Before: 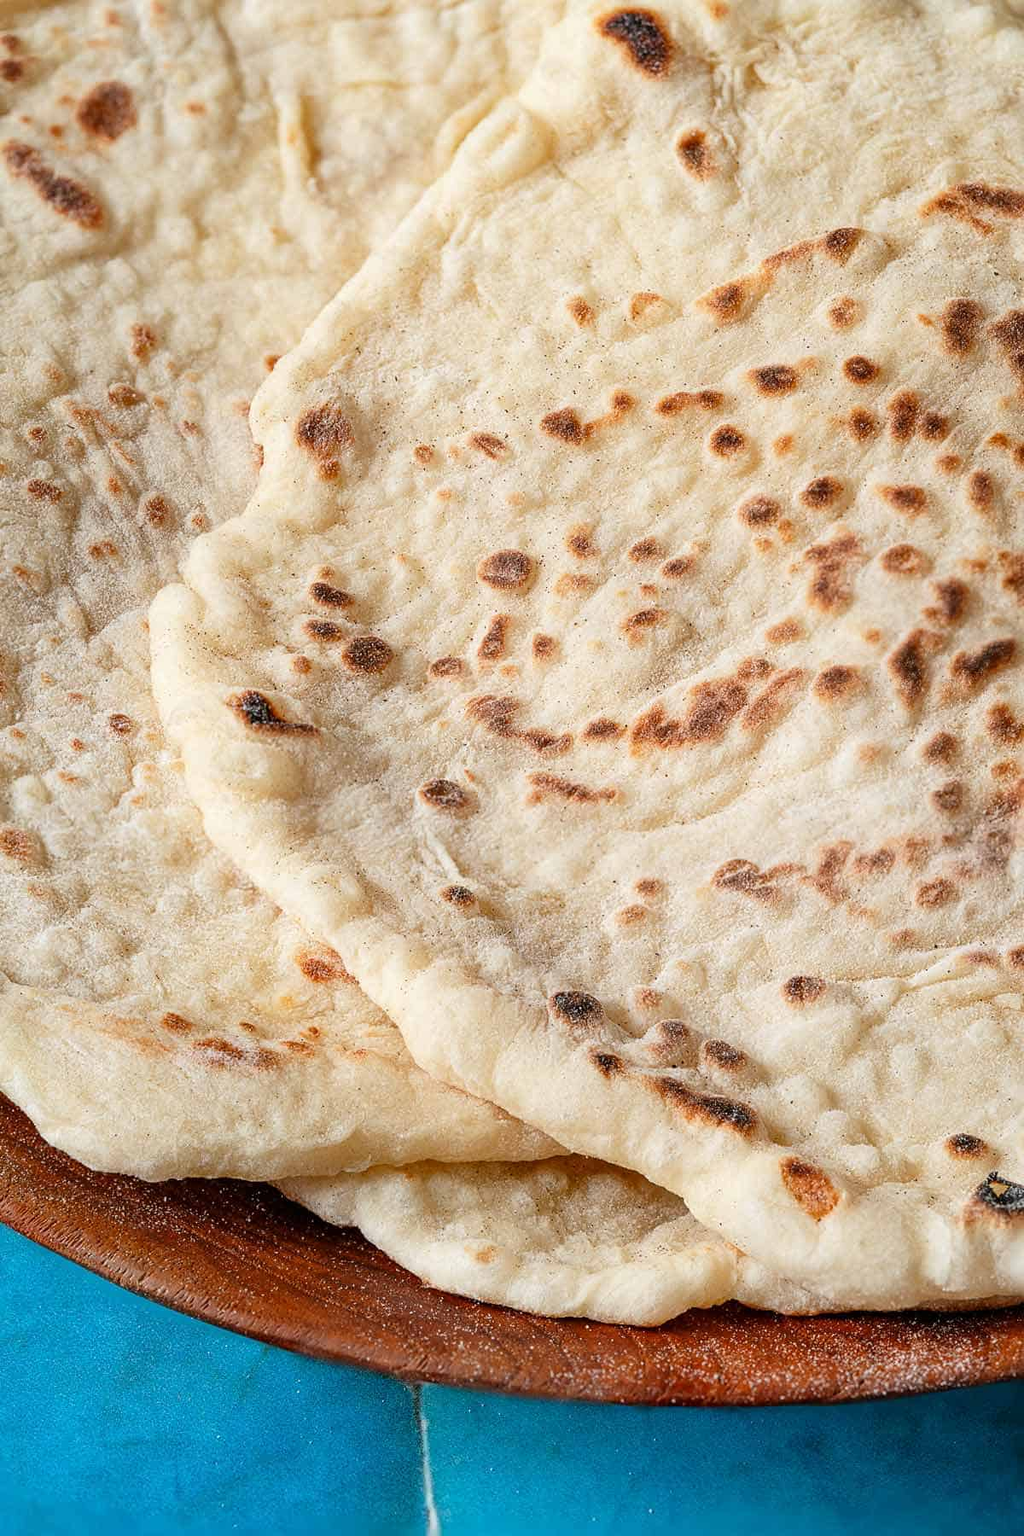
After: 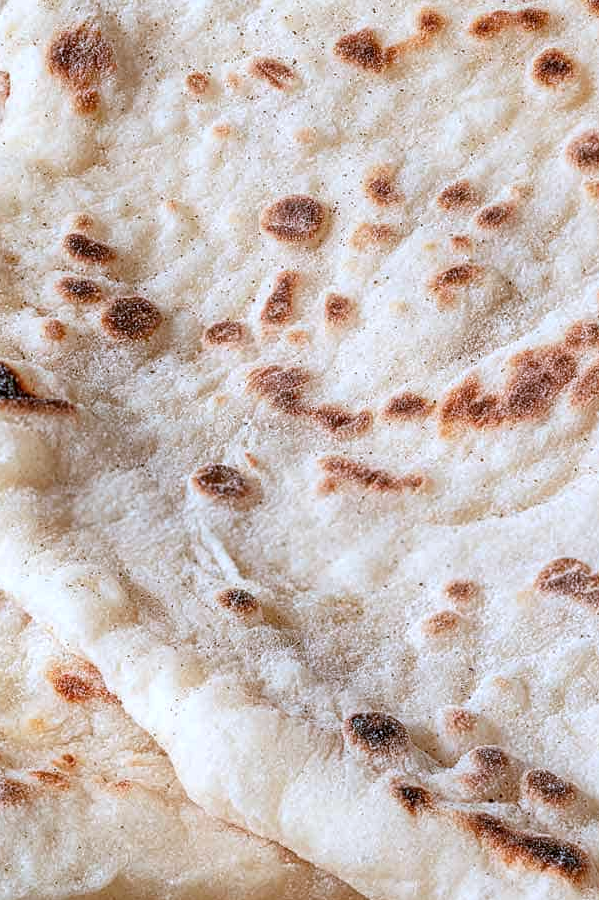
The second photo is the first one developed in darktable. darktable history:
color correction: highlights a* -2.24, highlights b* -18.1
local contrast: on, module defaults
crop: left 25%, top 25%, right 25%, bottom 25%
